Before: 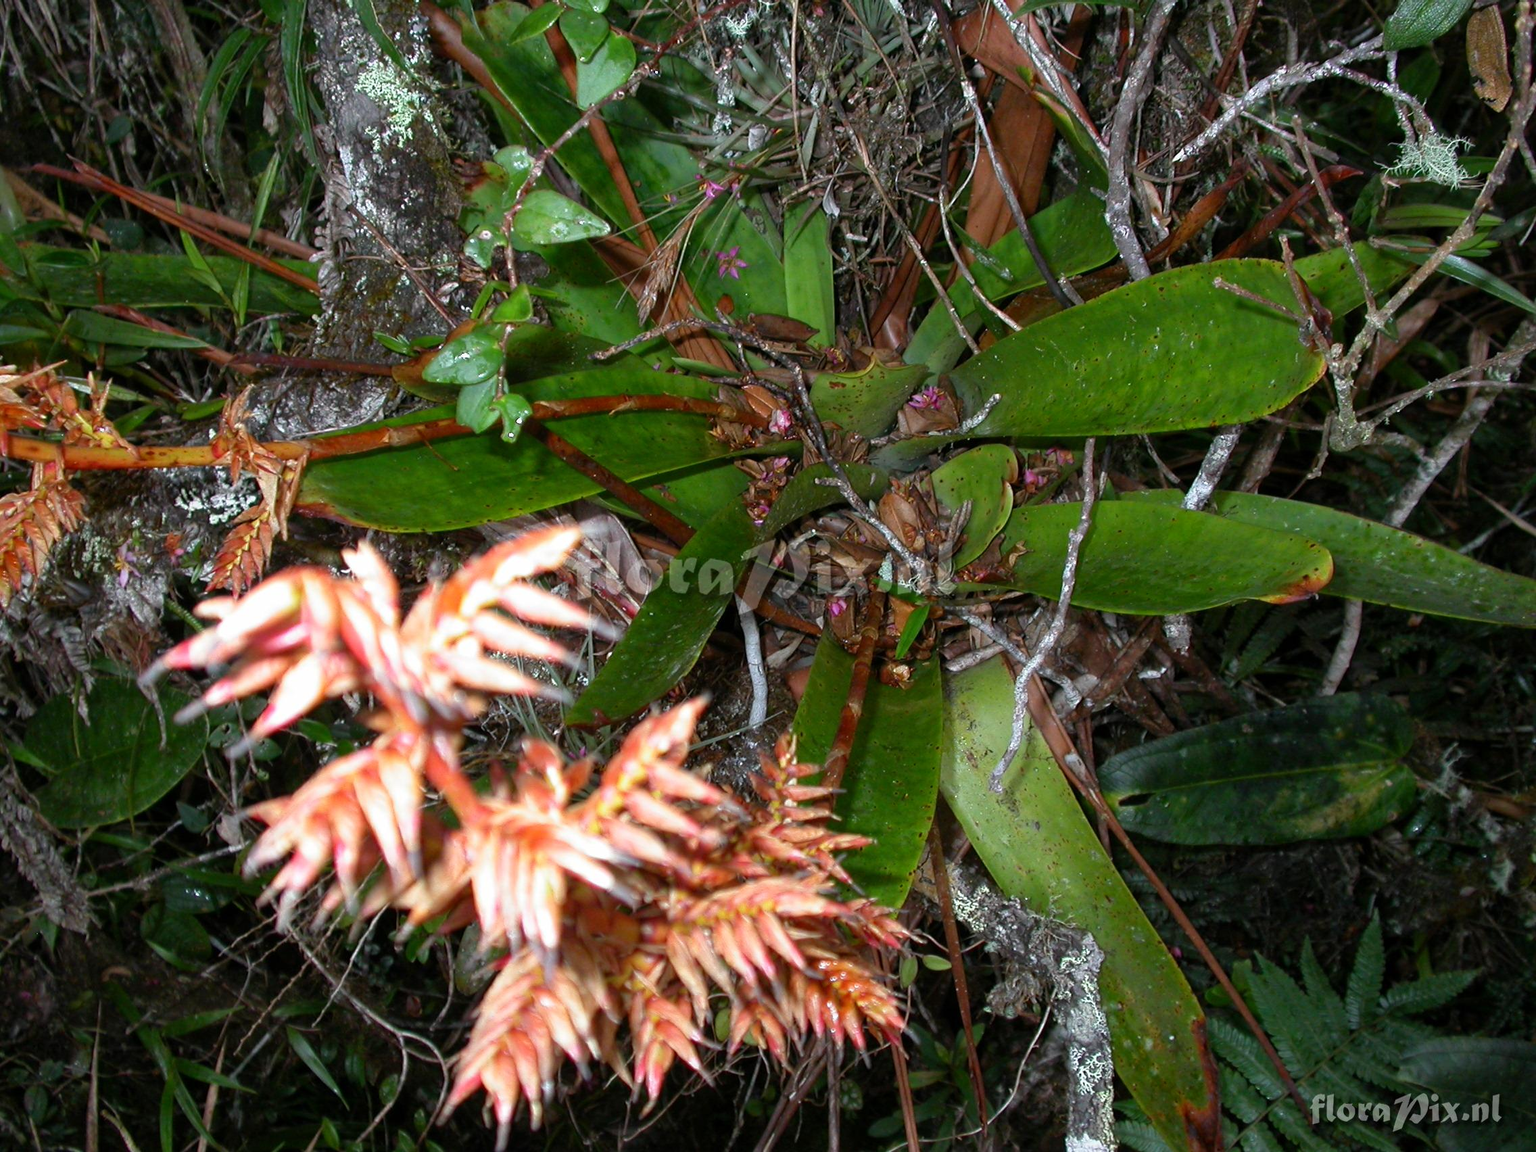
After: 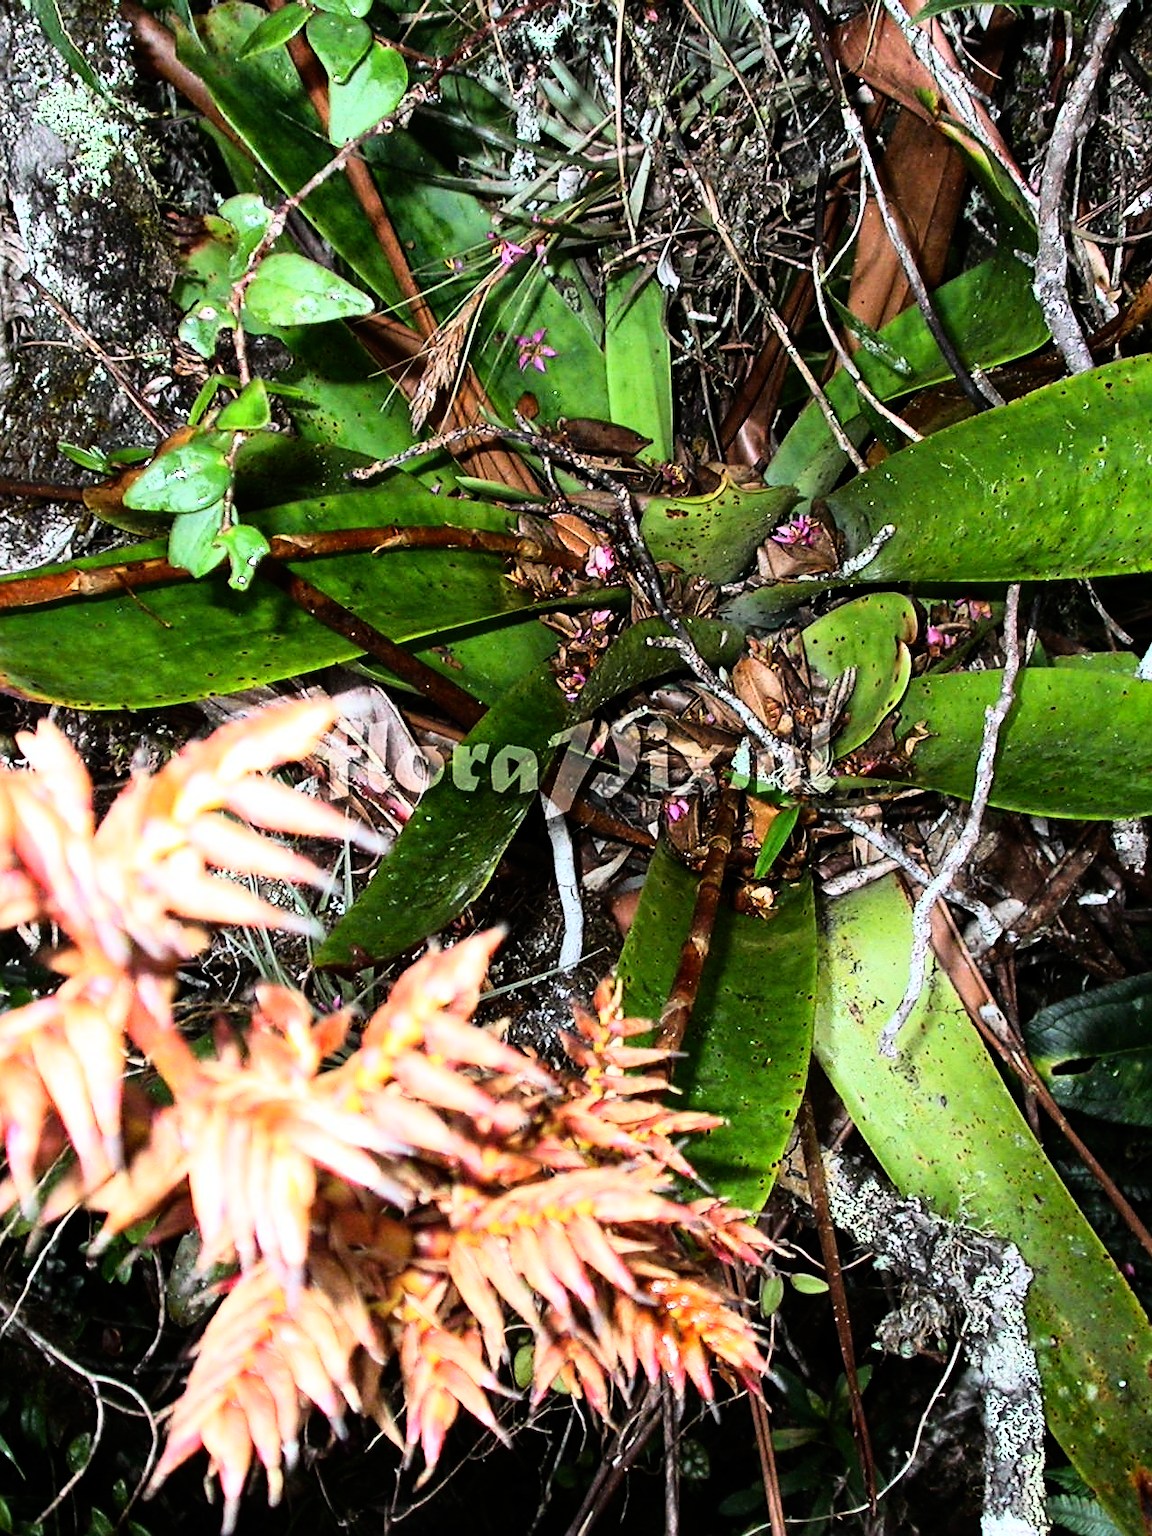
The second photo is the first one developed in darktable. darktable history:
crop: left 21.496%, right 22.254%
shadows and highlights: radius 334.93, shadows 63.48, highlights 6.06, compress 87.7%, highlights color adjustment 39.73%, soften with gaussian
rgb curve: curves: ch0 [(0, 0) (0.21, 0.15) (0.24, 0.21) (0.5, 0.75) (0.75, 0.96) (0.89, 0.99) (1, 1)]; ch1 [(0, 0.02) (0.21, 0.13) (0.25, 0.2) (0.5, 0.67) (0.75, 0.9) (0.89, 0.97) (1, 1)]; ch2 [(0, 0.02) (0.21, 0.13) (0.25, 0.2) (0.5, 0.67) (0.75, 0.9) (0.89, 0.97) (1, 1)], compensate middle gray true
sharpen: on, module defaults
